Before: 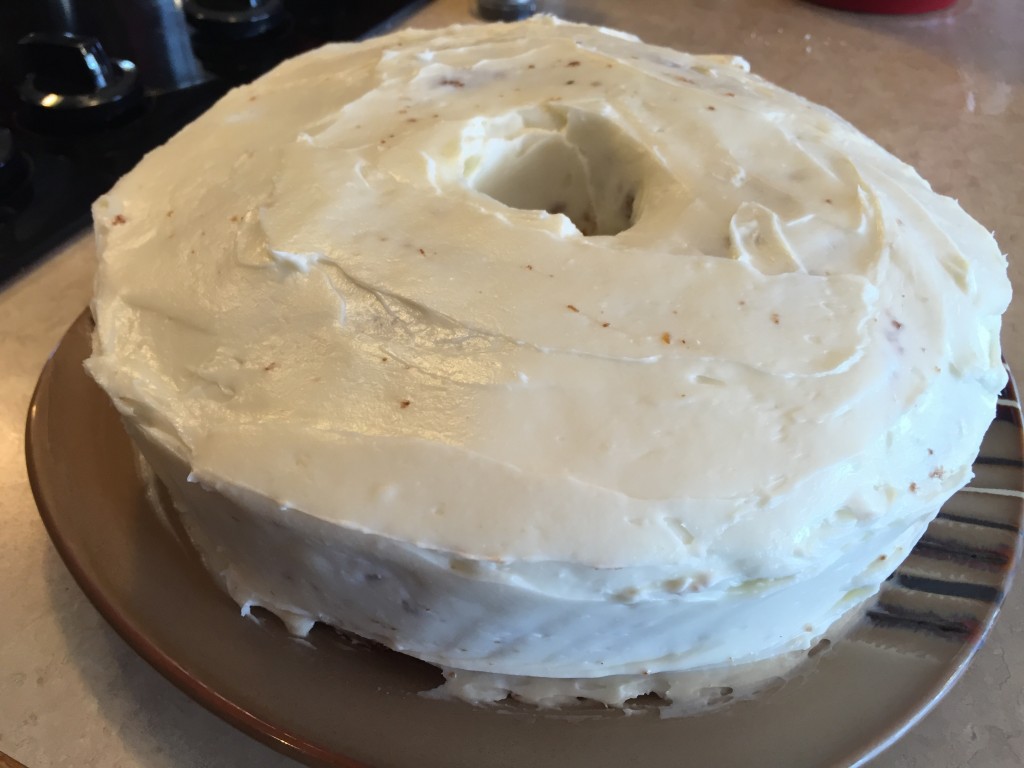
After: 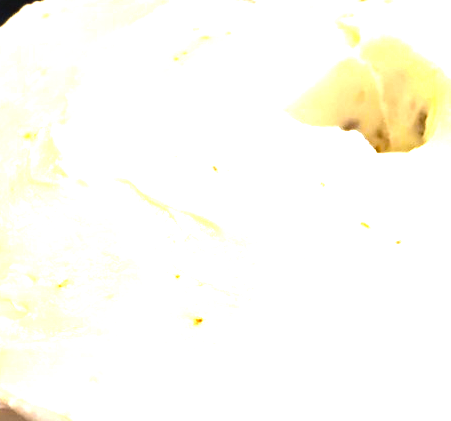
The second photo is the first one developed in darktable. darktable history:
color zones: curves: ch0 [(0.25, 0.5) (0.463, 0.627) (0.484, 0.637) (0.75, 0.5)]
crop: left 20.248%, top 10.86%, right 35.675%, bottom 34.321%
color balance rgb: linear chroma grading › global chroma 15%, perceptual saturation grading › global saturation 30%
tone equalizer: -8 EV -1.08 EV, -7 EV -1.01 EV, -6 EV -0.867 EV, -5 EV -0.578 EV, -3 EV 0.578 EV, -2 EV 0.867 EV, -1 EV 1.01 EV, +0 EV 1.08 EV, edges refinement/feathering 500, mask exposure compensation -1.57 EV, preserve details no
exposure: black level correction 0, exposure 1.9 EV, compensate highlight preservation false
